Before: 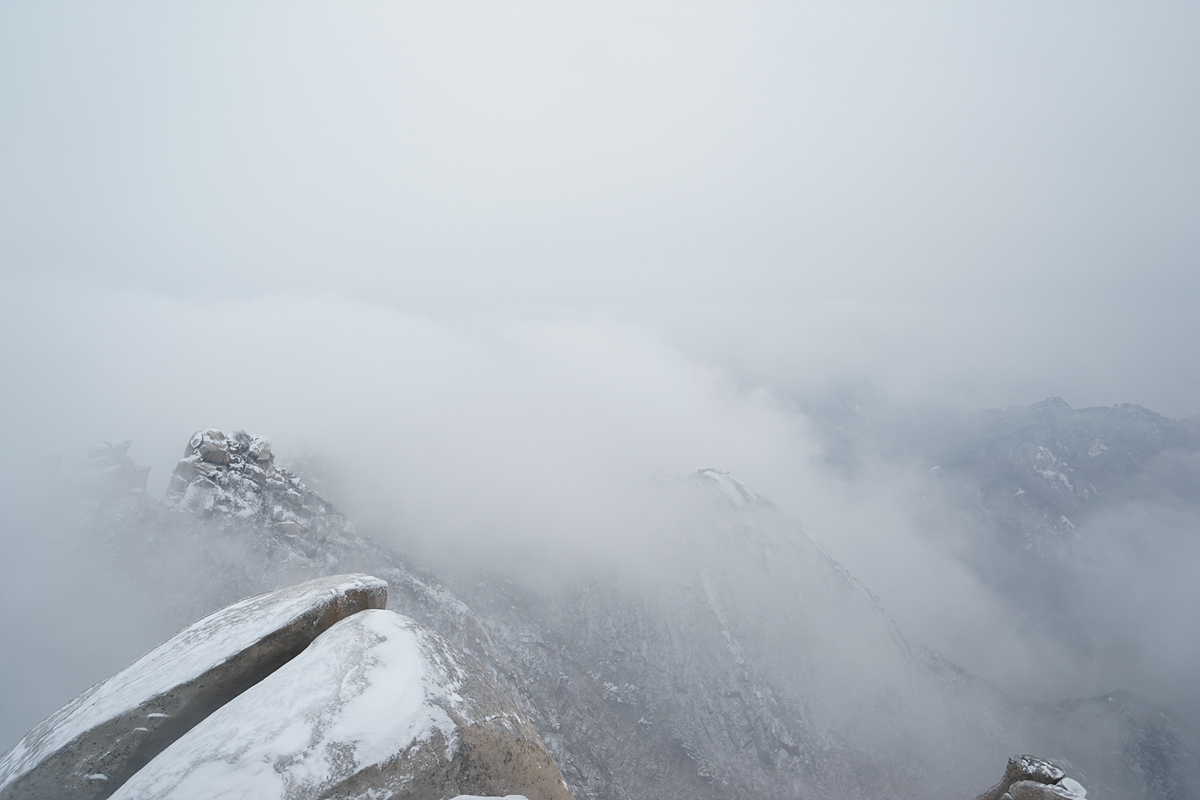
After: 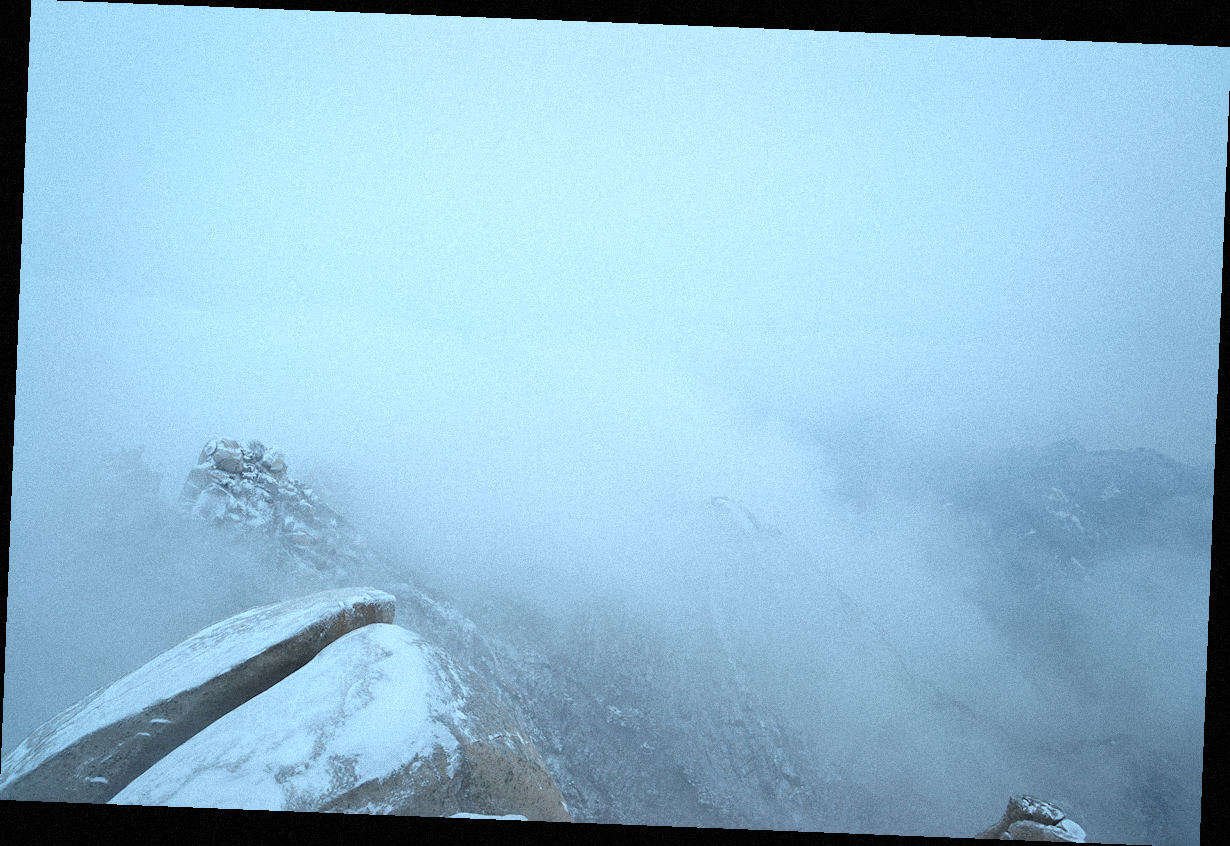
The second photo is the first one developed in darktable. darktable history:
shadows and highlights: shadows -23.08, highlights 46.15, soften with gaussian
rotate and perspective: rotation 2.27°, automatic cropping off
color correction: highlights a* -10.69, highlights b* -19.19
grain: mid-tones bias 0%
